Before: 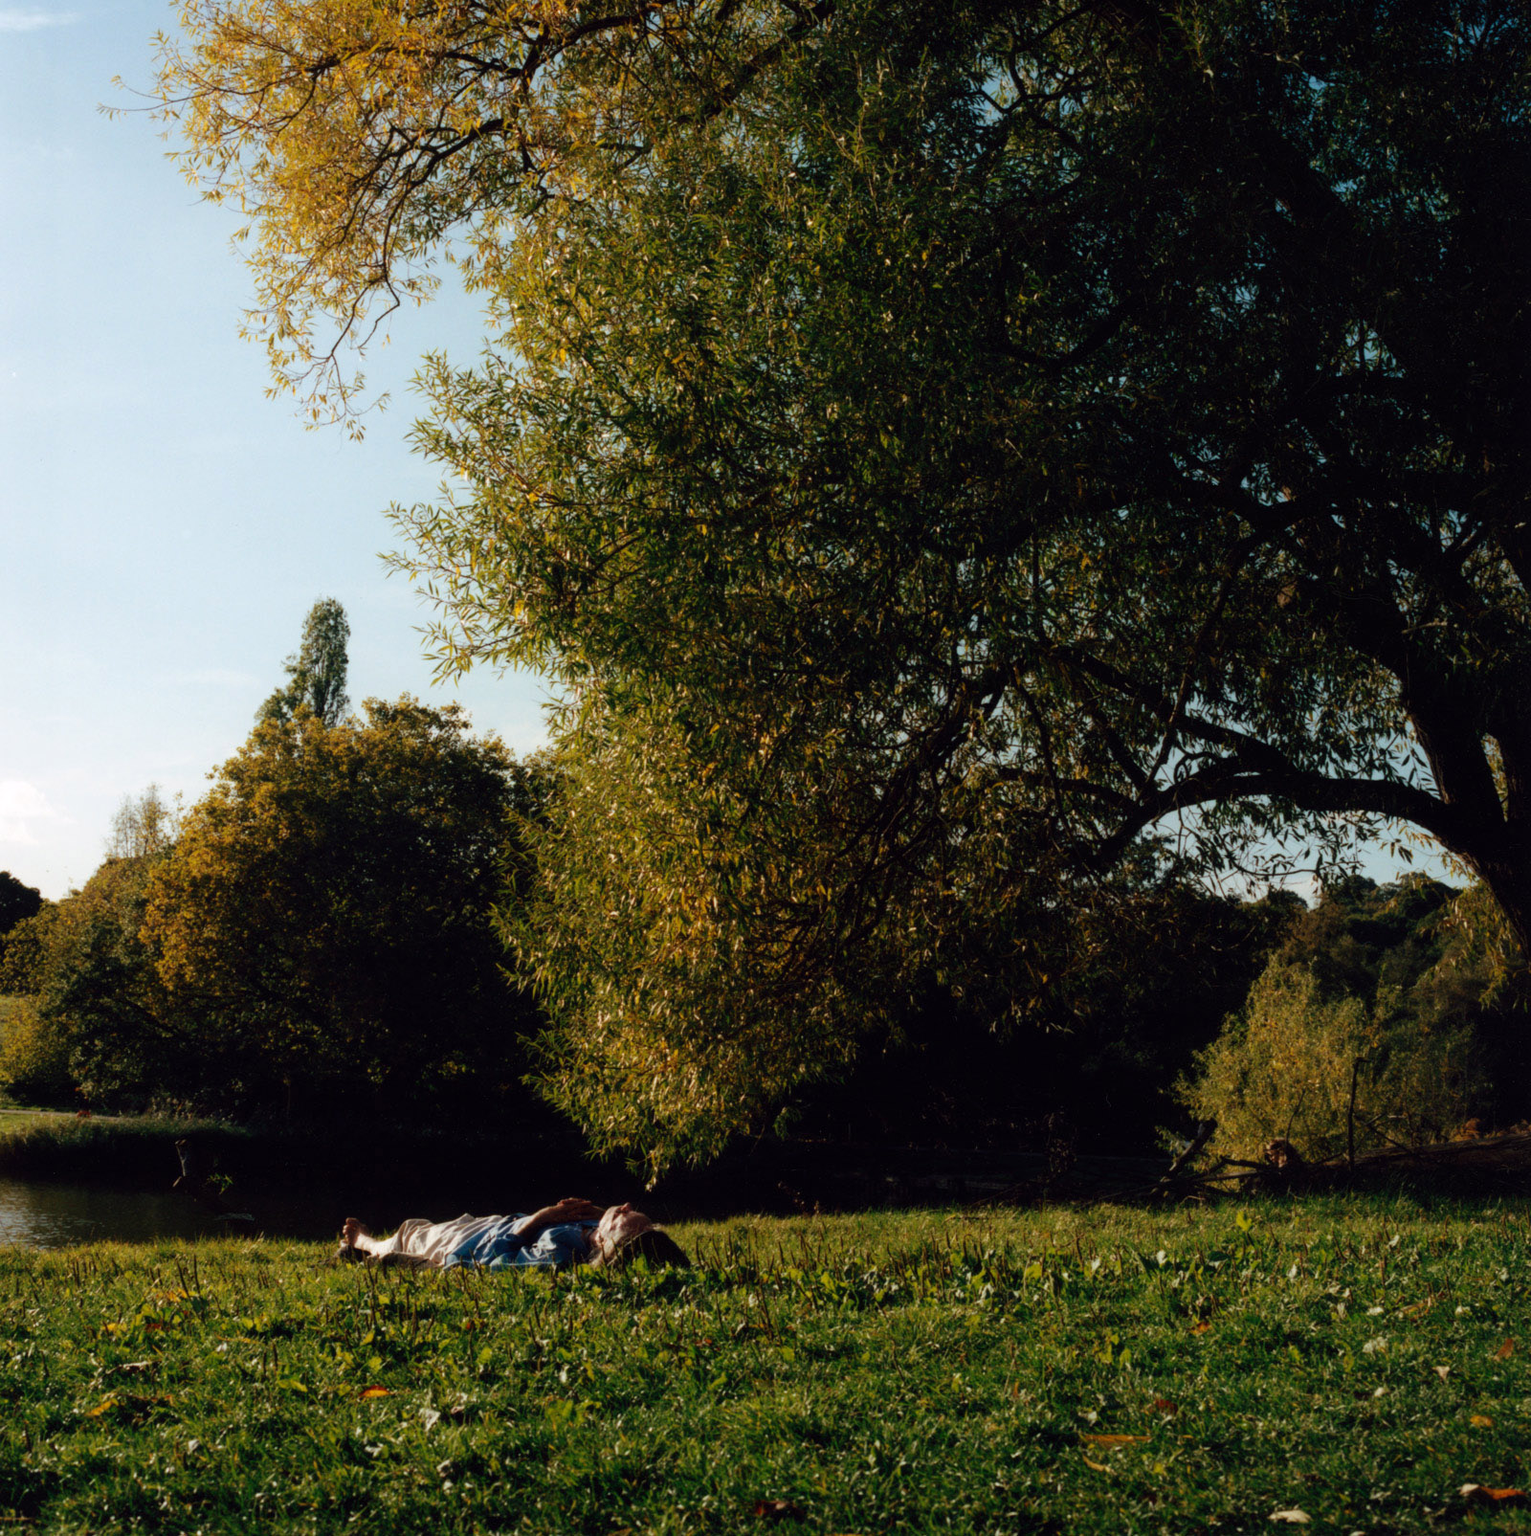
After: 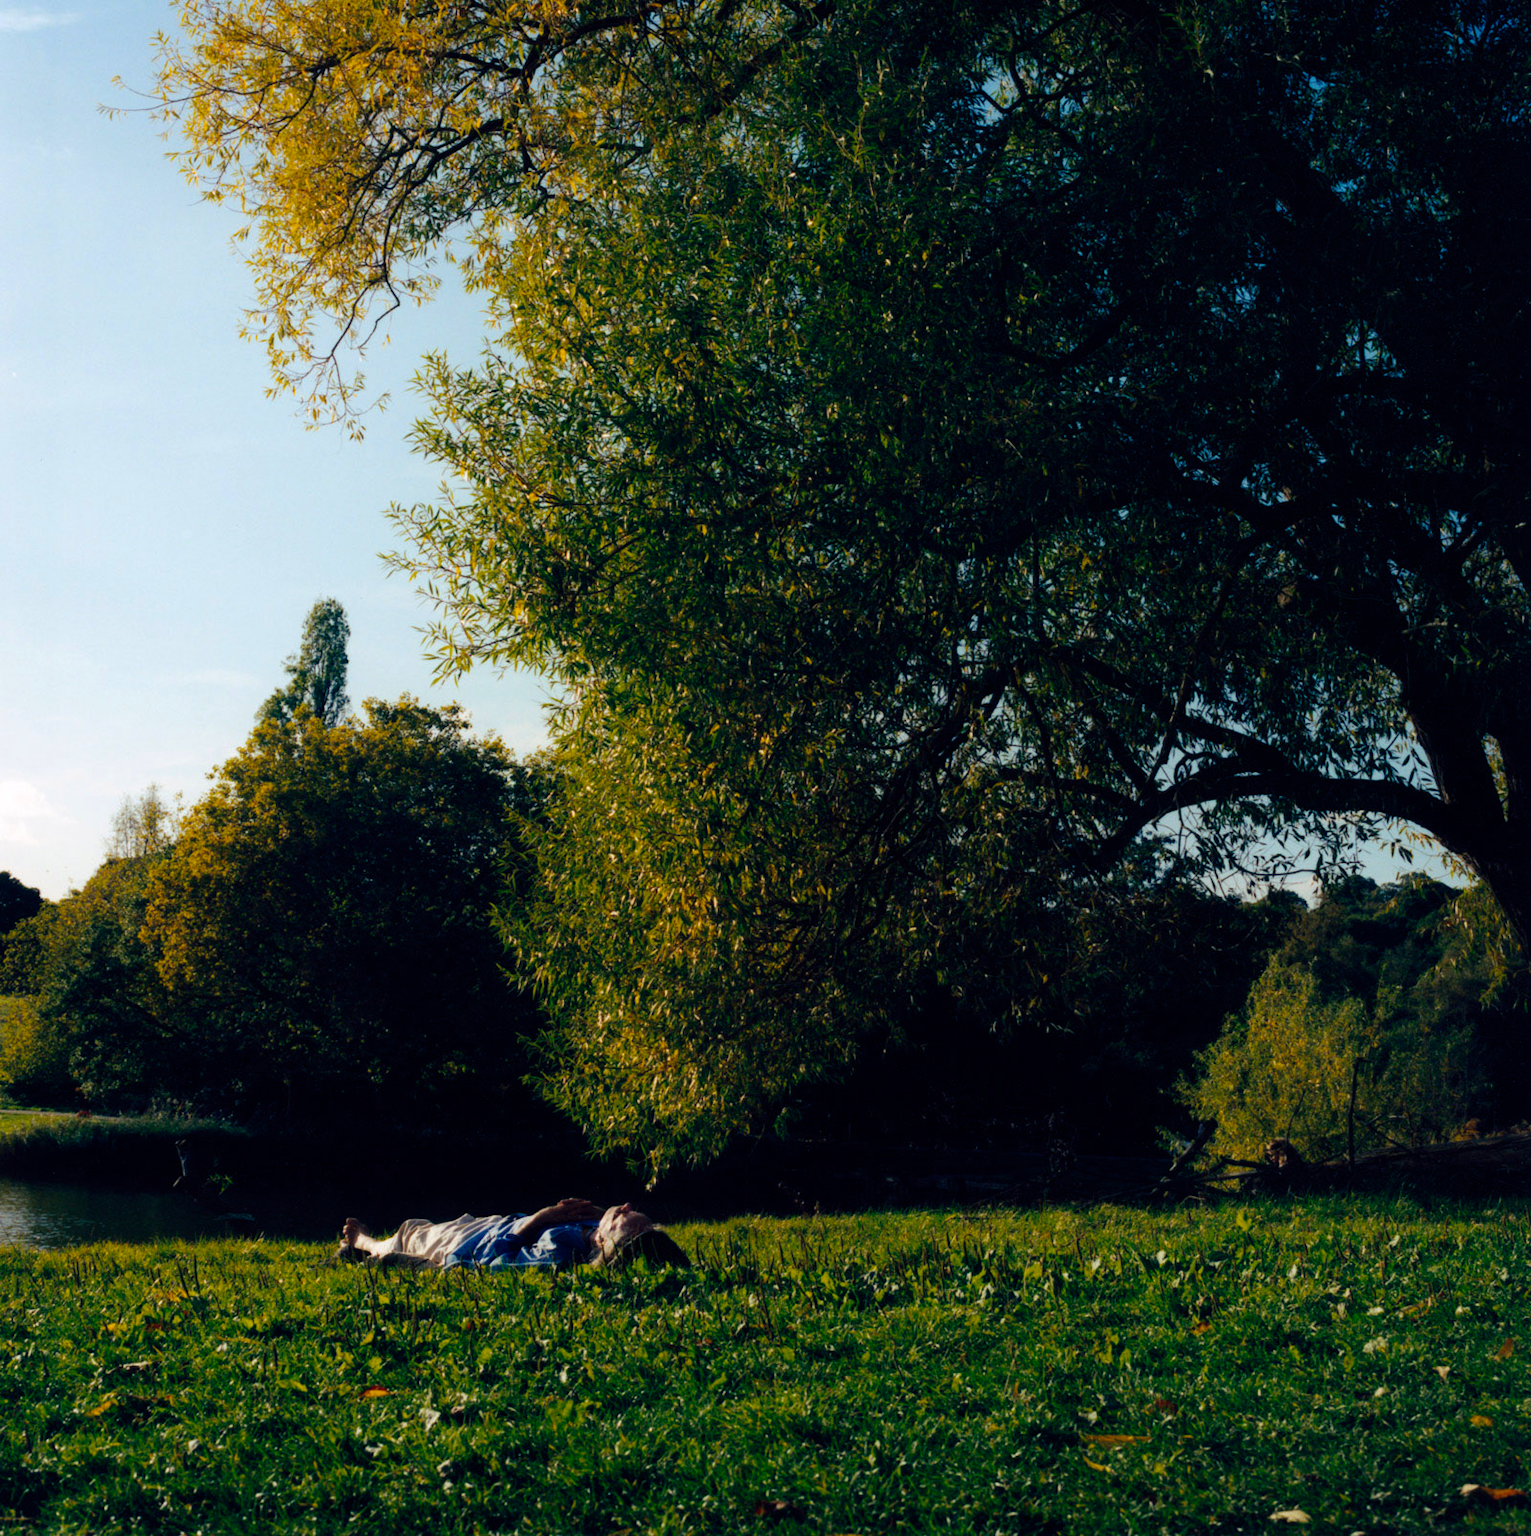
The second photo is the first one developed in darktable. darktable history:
color balance rgb: shadows lift › luminance -41.056%, shadows lift › chroma 14.324%, shadows lift › hue 257.75°, perceptual saturation grading › global saturation 30.901%
